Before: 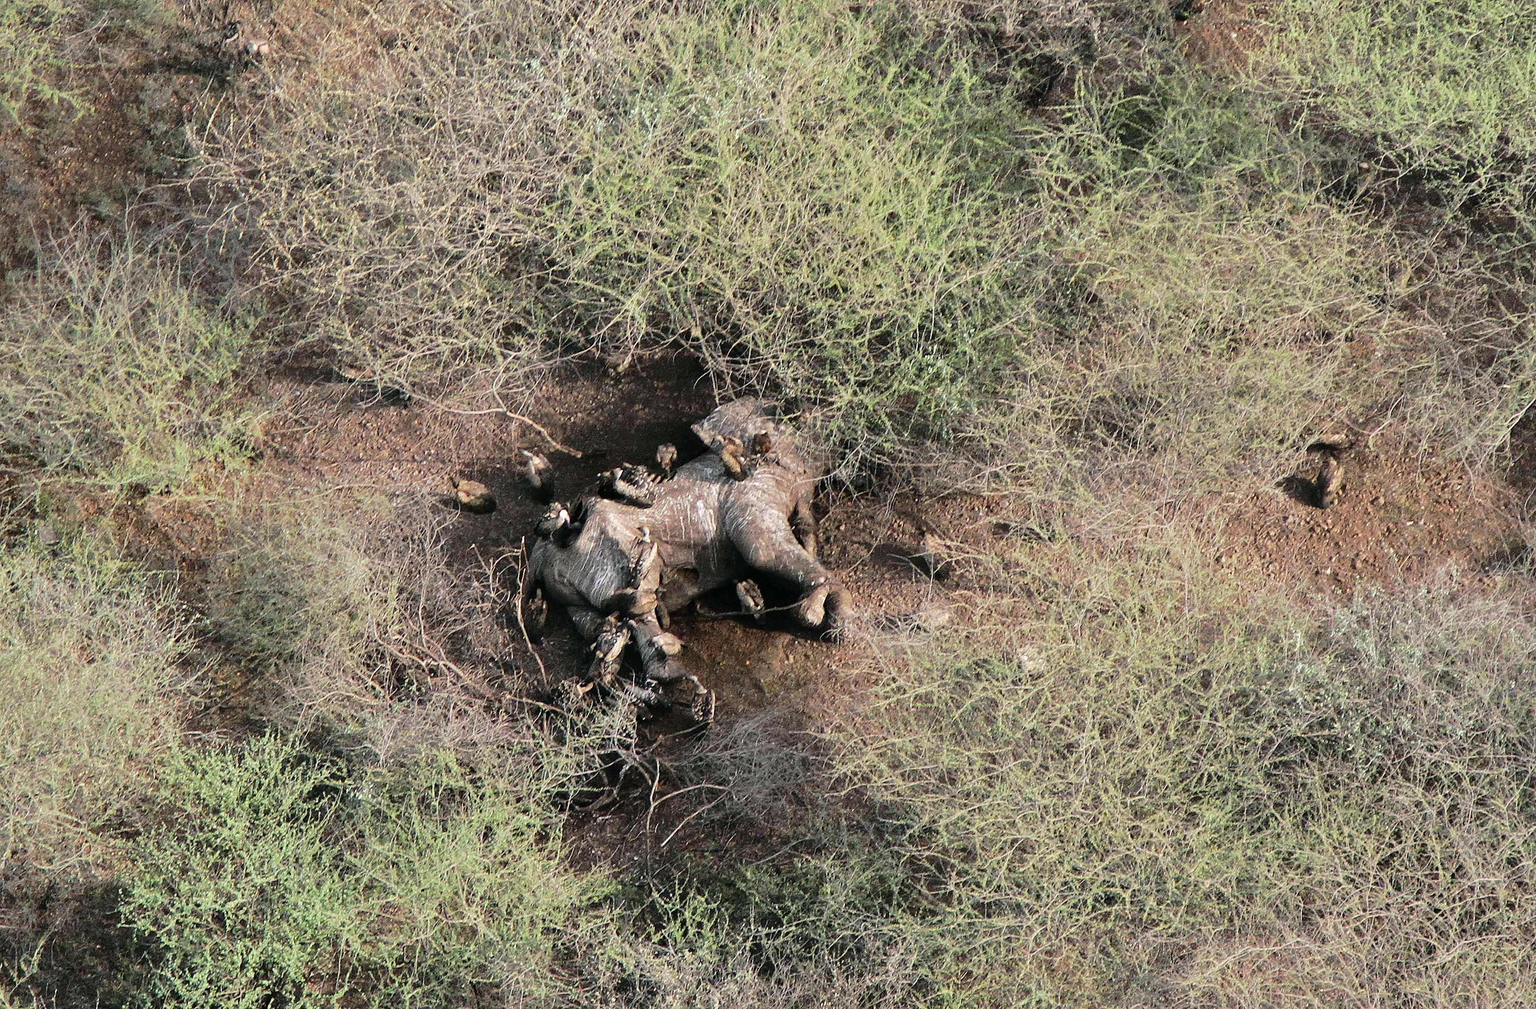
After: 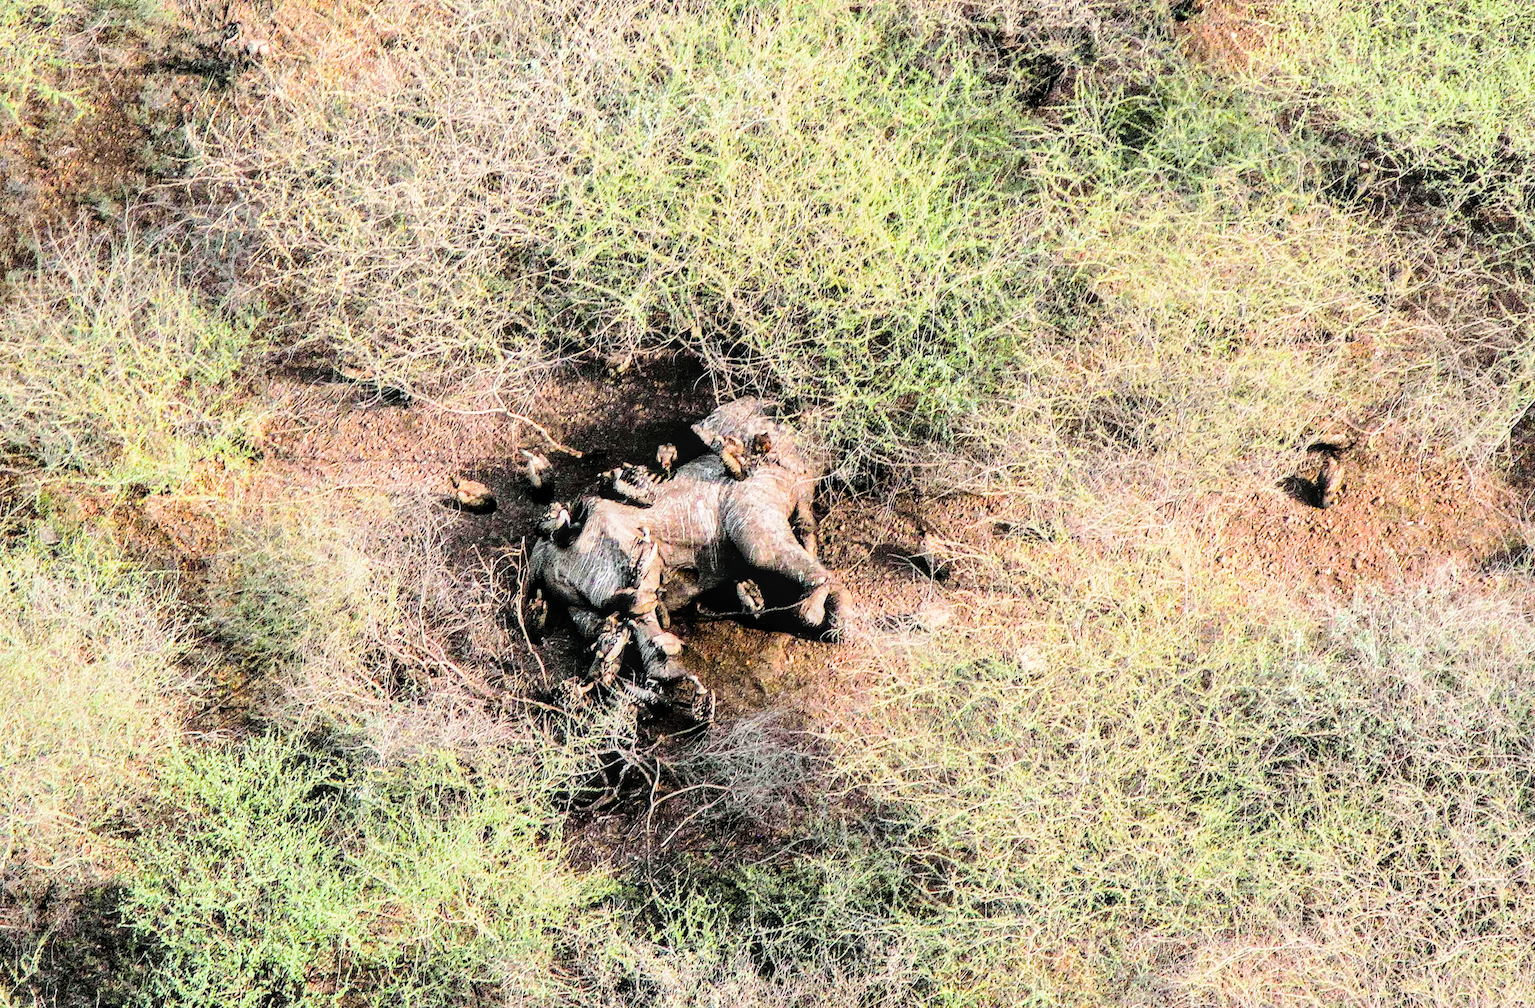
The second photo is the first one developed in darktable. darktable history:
local contrast: on, module defaults
exposure: black level correction 0, exposure 1.2 EV, compensate highlight preservation false
color balance rgb: perceptual saturation grading › global saturation 40%, global vibrance 20%
filmic rgb: black relative exposure -5 EV, hardness 2.88, contrast 1.4, highlights saturation mix -30%
